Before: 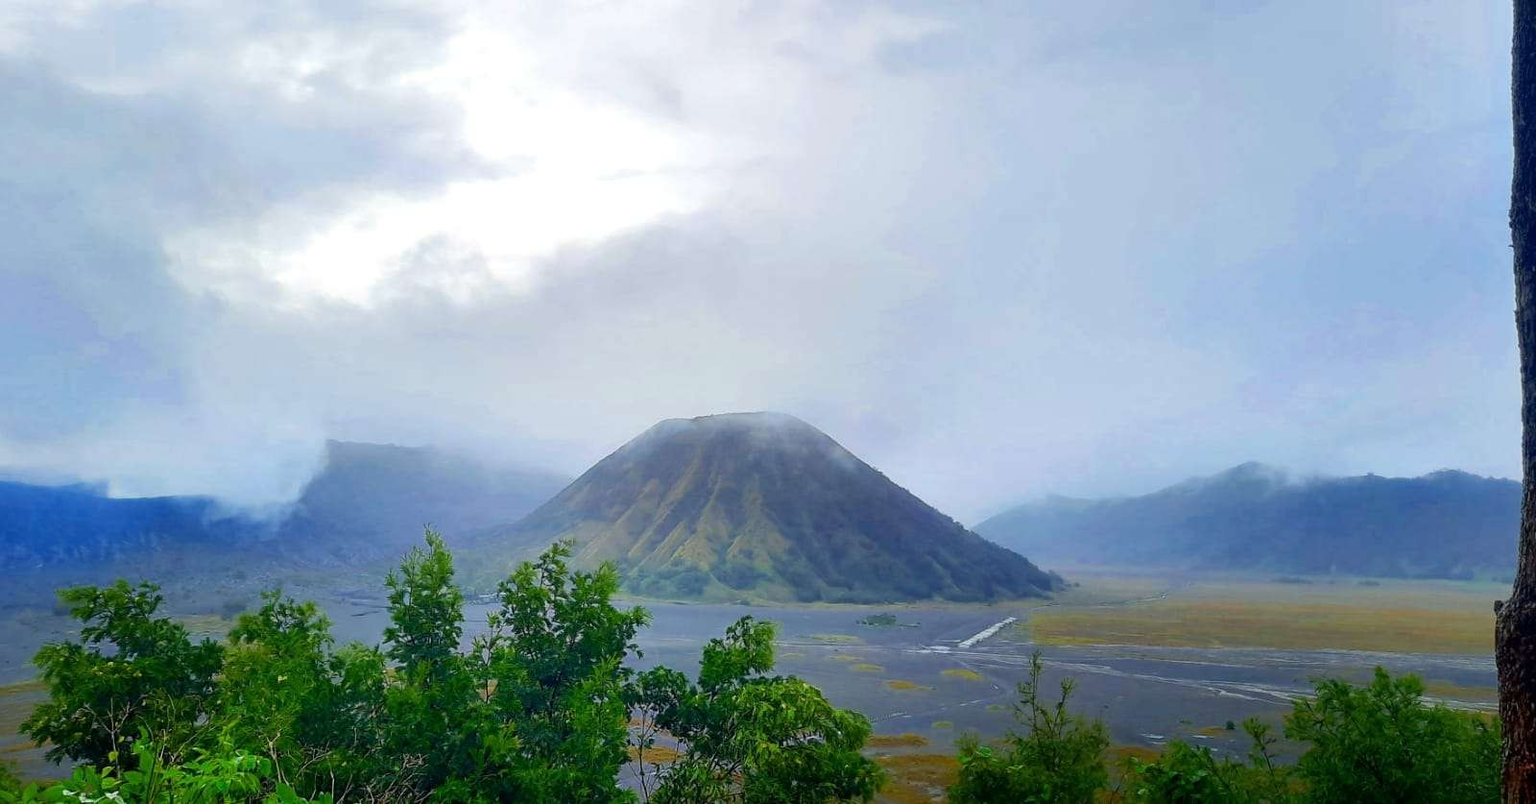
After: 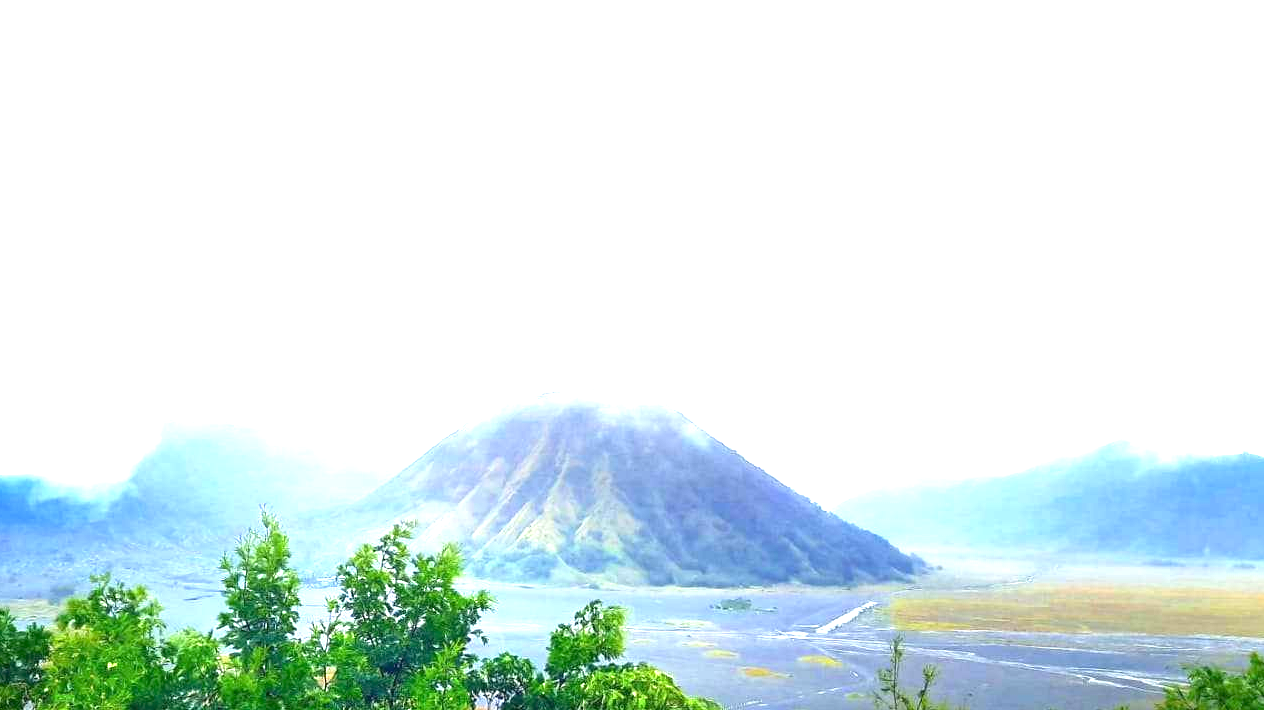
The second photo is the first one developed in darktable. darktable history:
crop: left 11.397%, top 4.963%, right 9.571%, bottom 10.203%
exposure: exposure 2.006 EV
